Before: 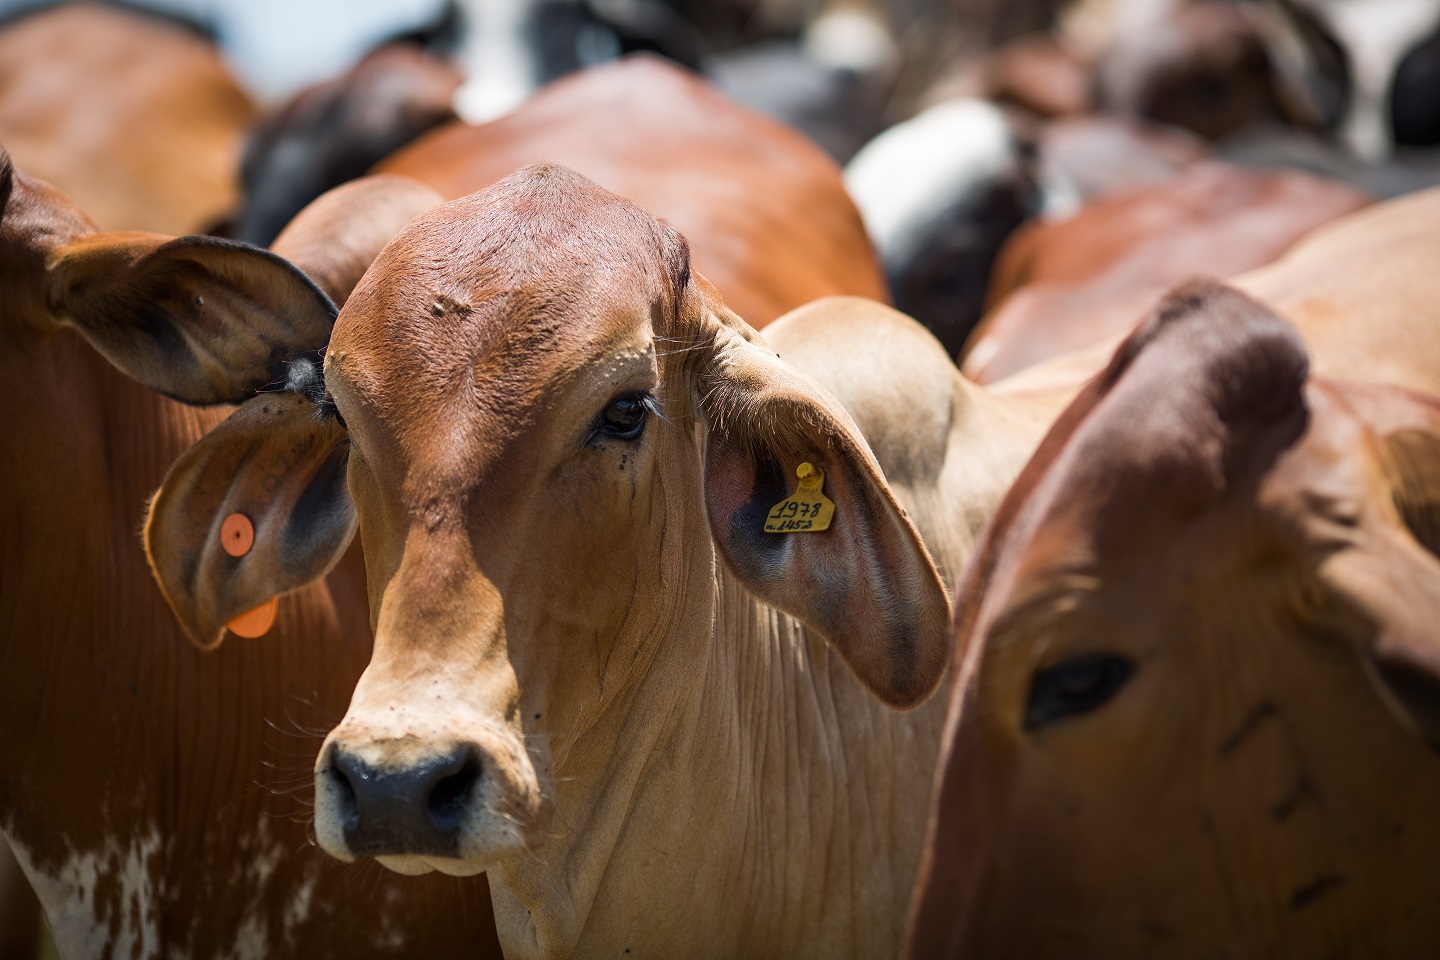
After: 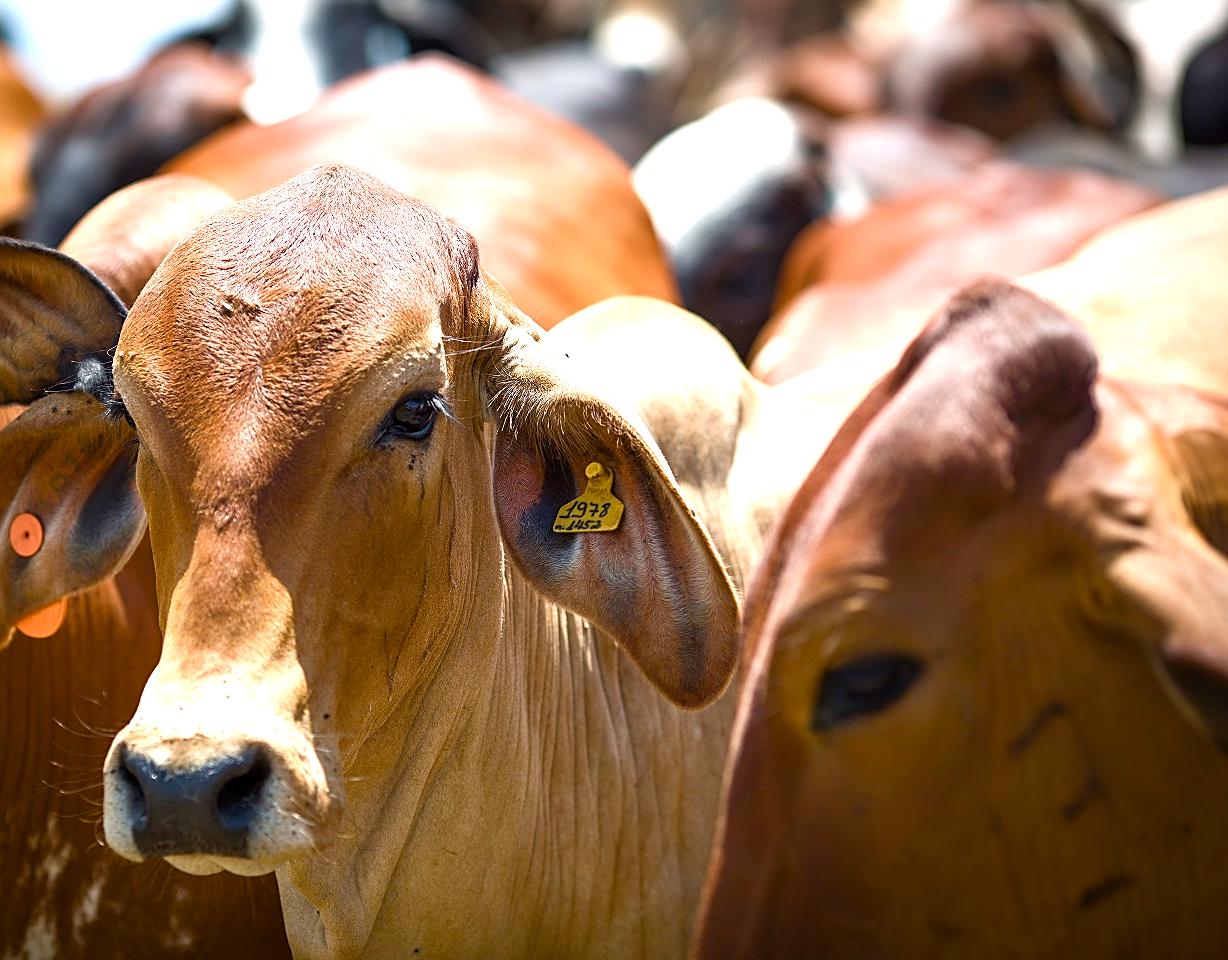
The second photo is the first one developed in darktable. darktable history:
color balance rgb: perceptual saturation grading › global saturation -0.14%, perceptual saturation grading › highlights -30.057%, perceptual saturation grading › shadows 20.612%, perceptual brilliance grading › global brilliance 11.343%, global vibrance 41.134%
sharpen: on, module defaults
crop and rotate: left 14.665%
exposure: exposure 0.489 EV, compensate highlight preservation false
